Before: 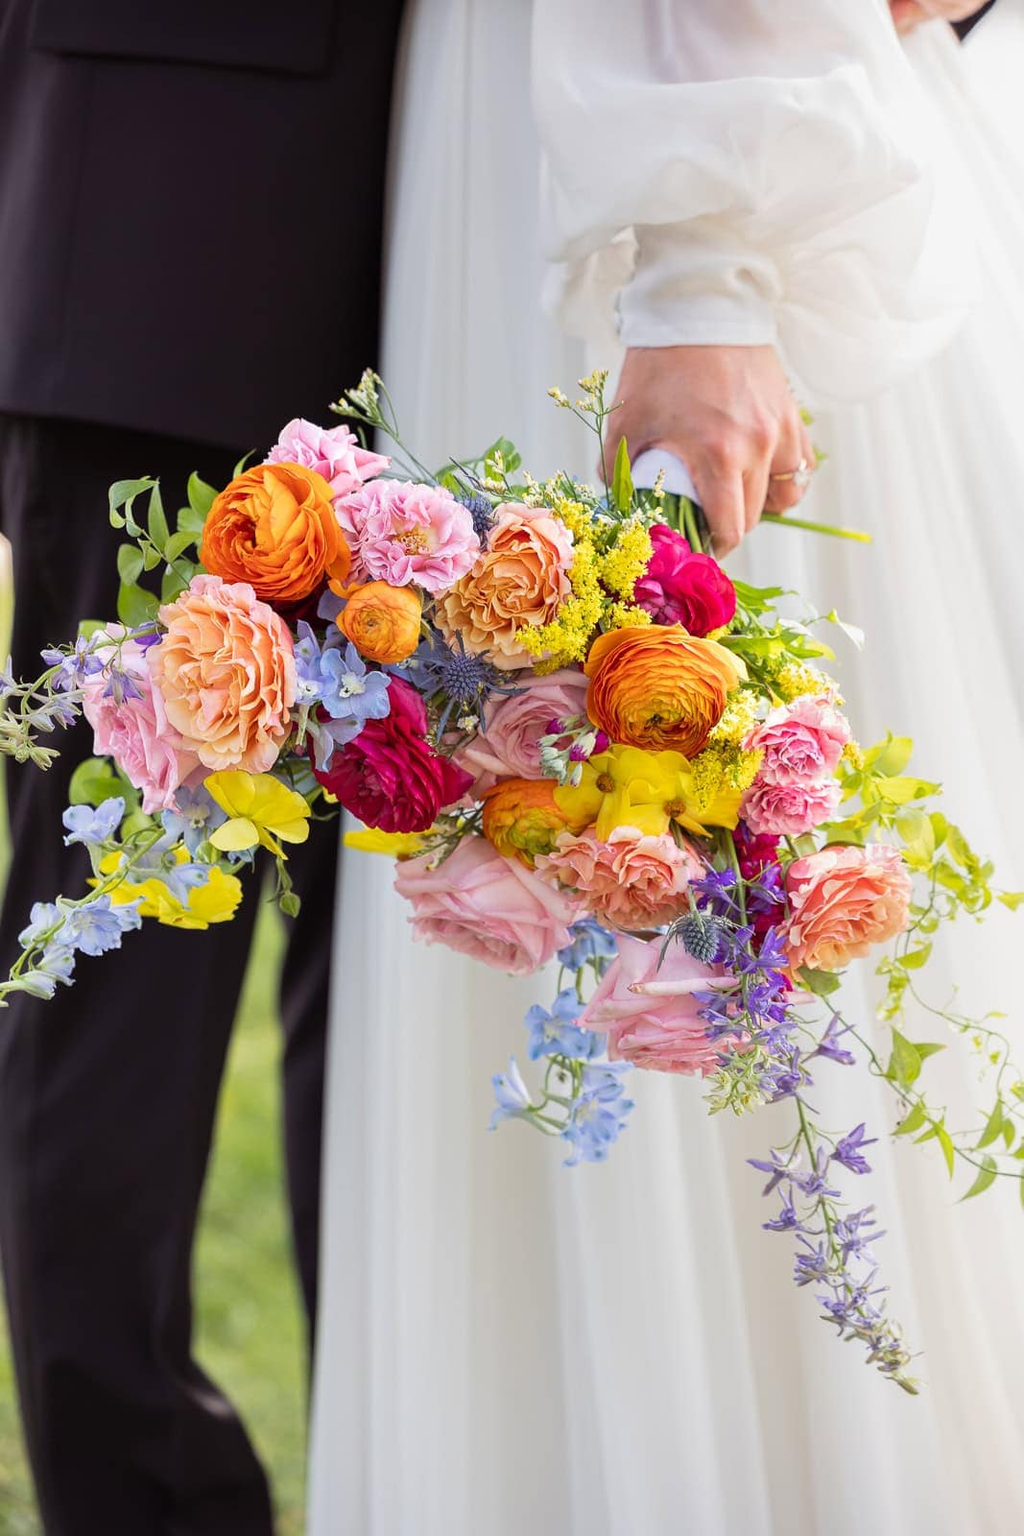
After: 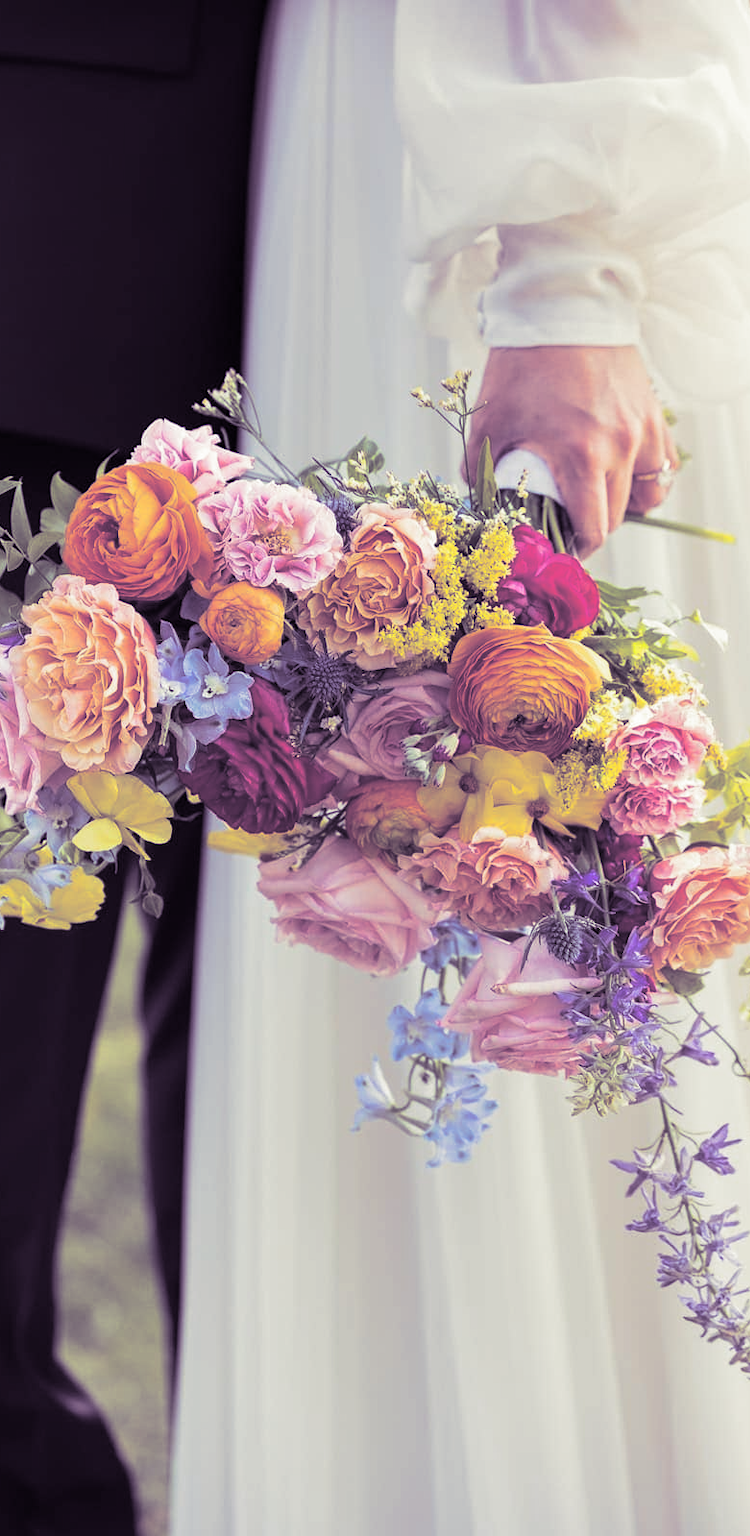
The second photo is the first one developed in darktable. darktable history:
crop: left 13.443%, right 13.31%
split-toning: shadows › hue 266.4°, shadows › saturation 0.4, highlights › hue 61.2°, highlights › saturation 0.3, compress 0%
